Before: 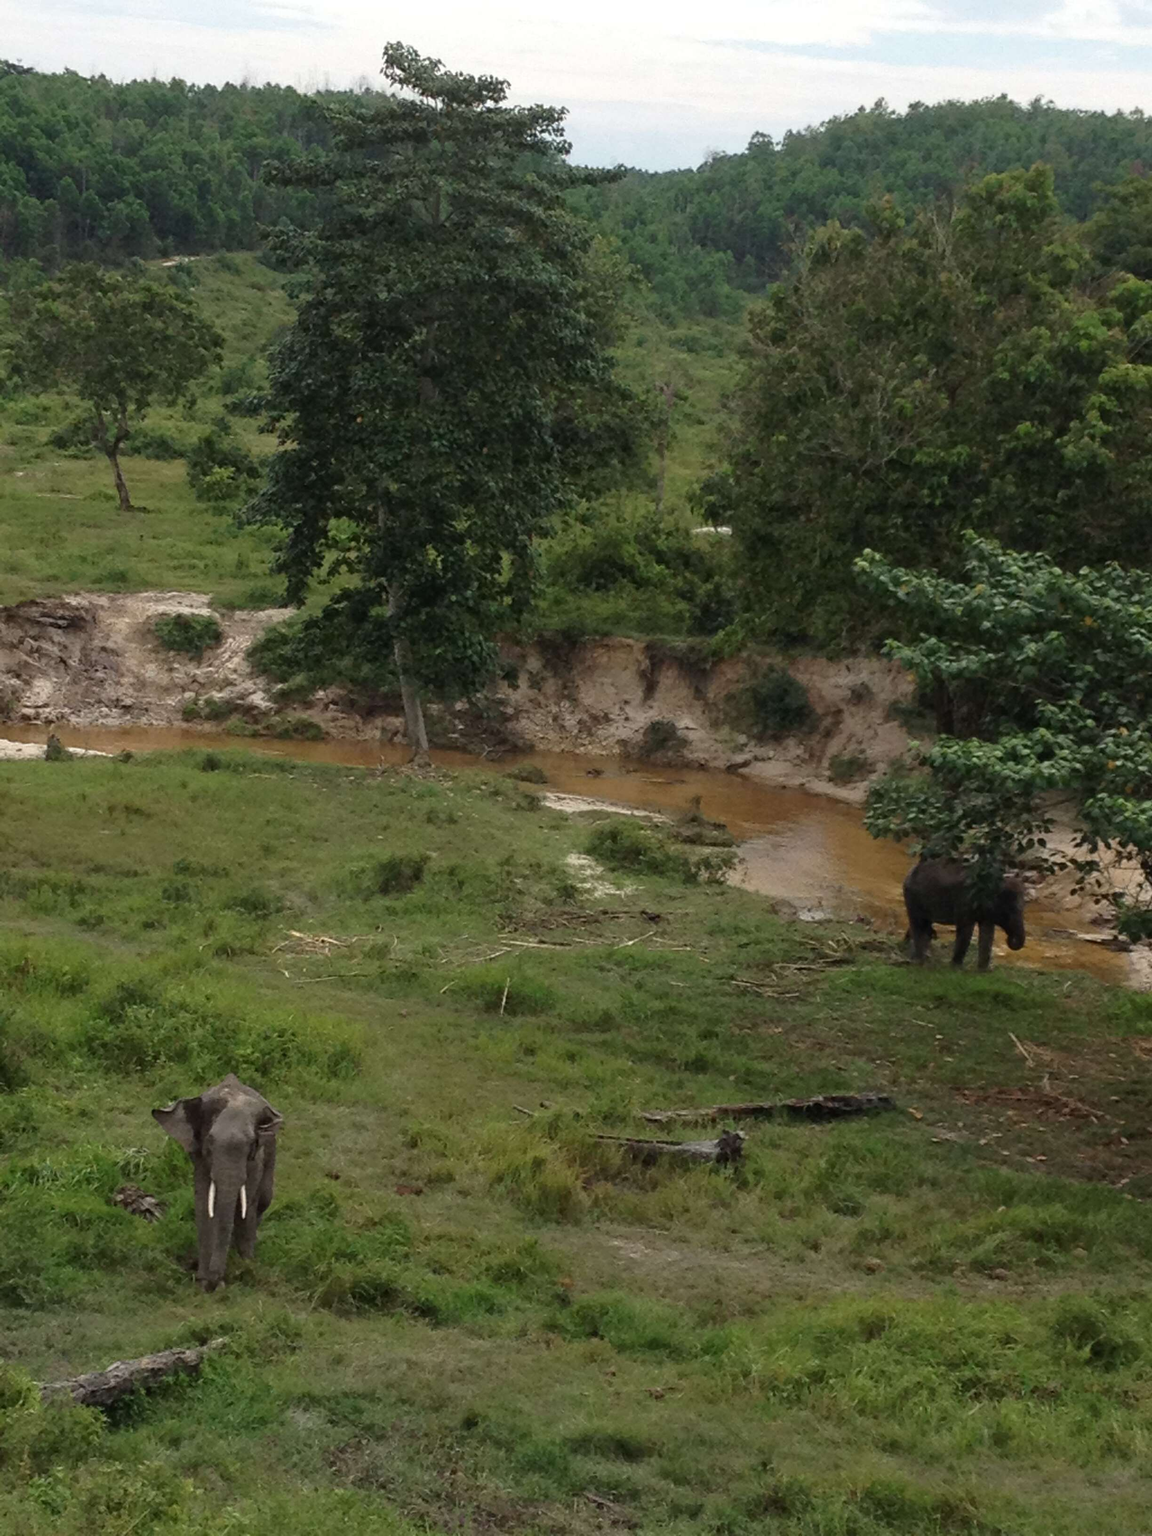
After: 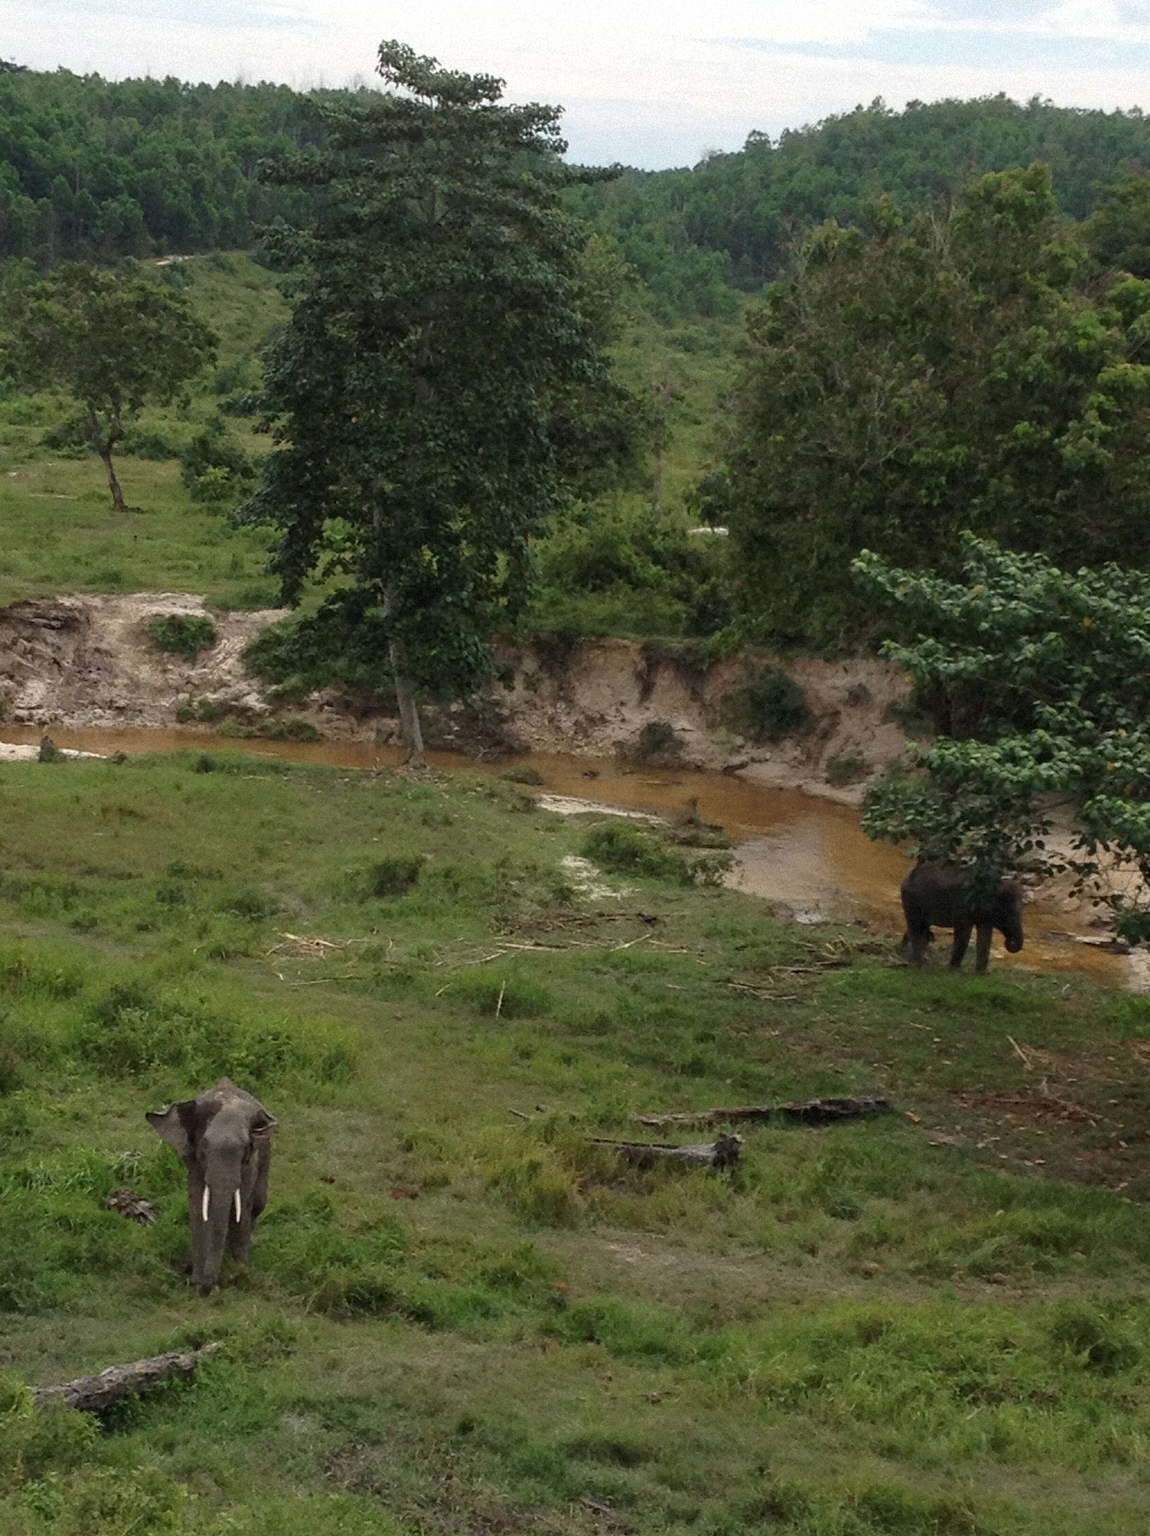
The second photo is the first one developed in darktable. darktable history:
grain: mid-tones bias 0%
crop and rotate: left 0.614%, top 0.179%, bottom 0.309%
